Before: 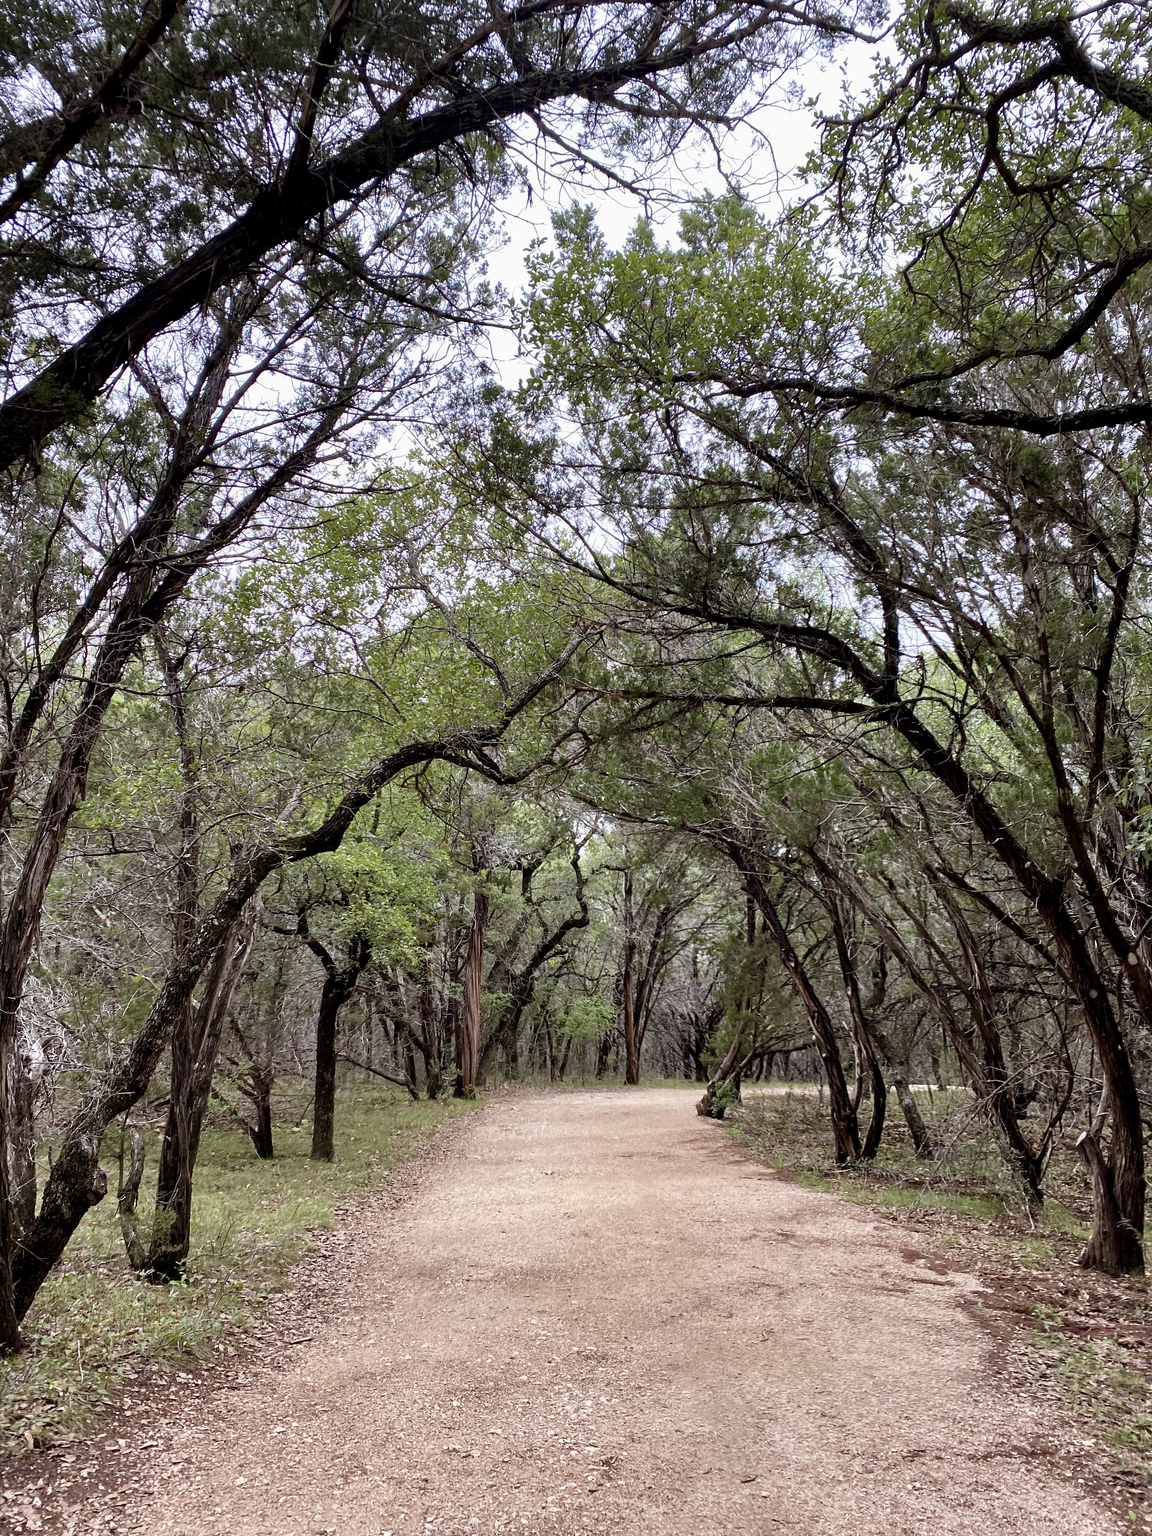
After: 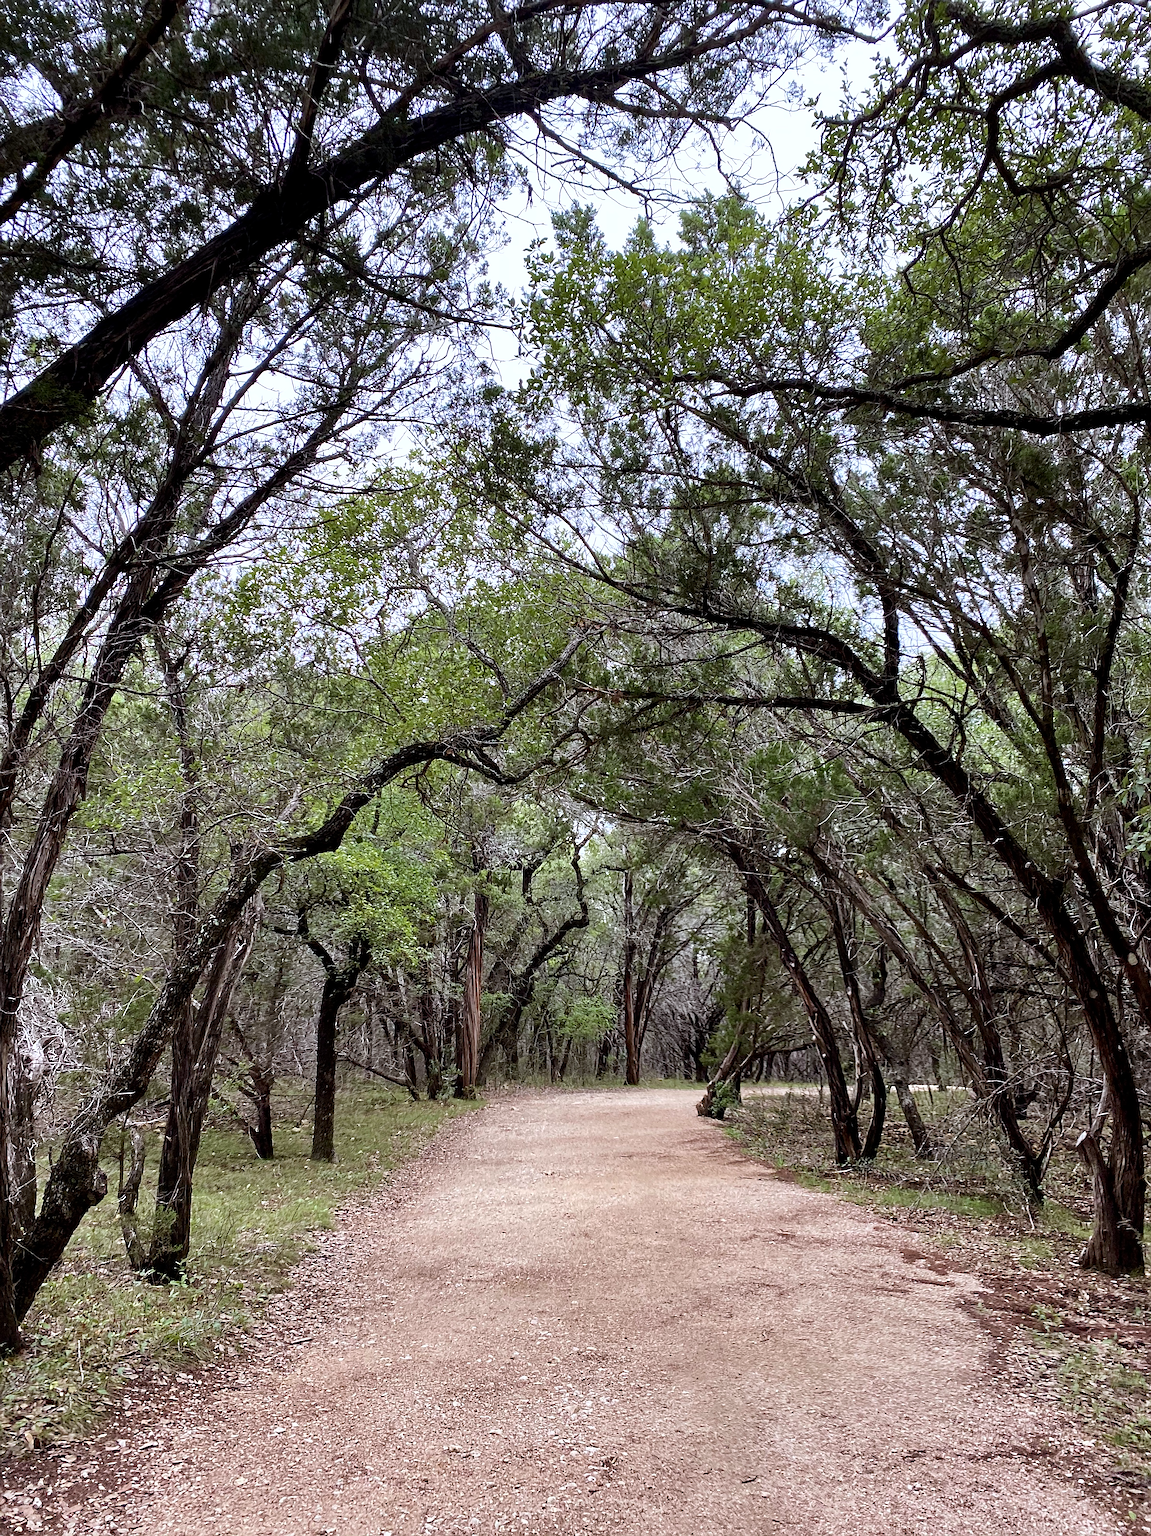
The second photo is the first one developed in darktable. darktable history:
sharpen: on, module defaults
shadows and highlights: radius 121.13, shadows 21.4, white point adjustment -9.72, highlights -14.39, soften with gaussian
tone equalizer: -8 EV -0.417 EV, -7 EV -0.389 EV, -6 EV -0.333 EV, -5 EV -0.222 EV, -3 EV 0.222 EV, -2 EV 0.333 EV, -1 EV 0.389 EV, +0 EV 0.417 EV, edges refinement/feathering 500, mask exposure compensation -1.57 EV, preserve details no
white balance: red 0.98, blue 1.034
